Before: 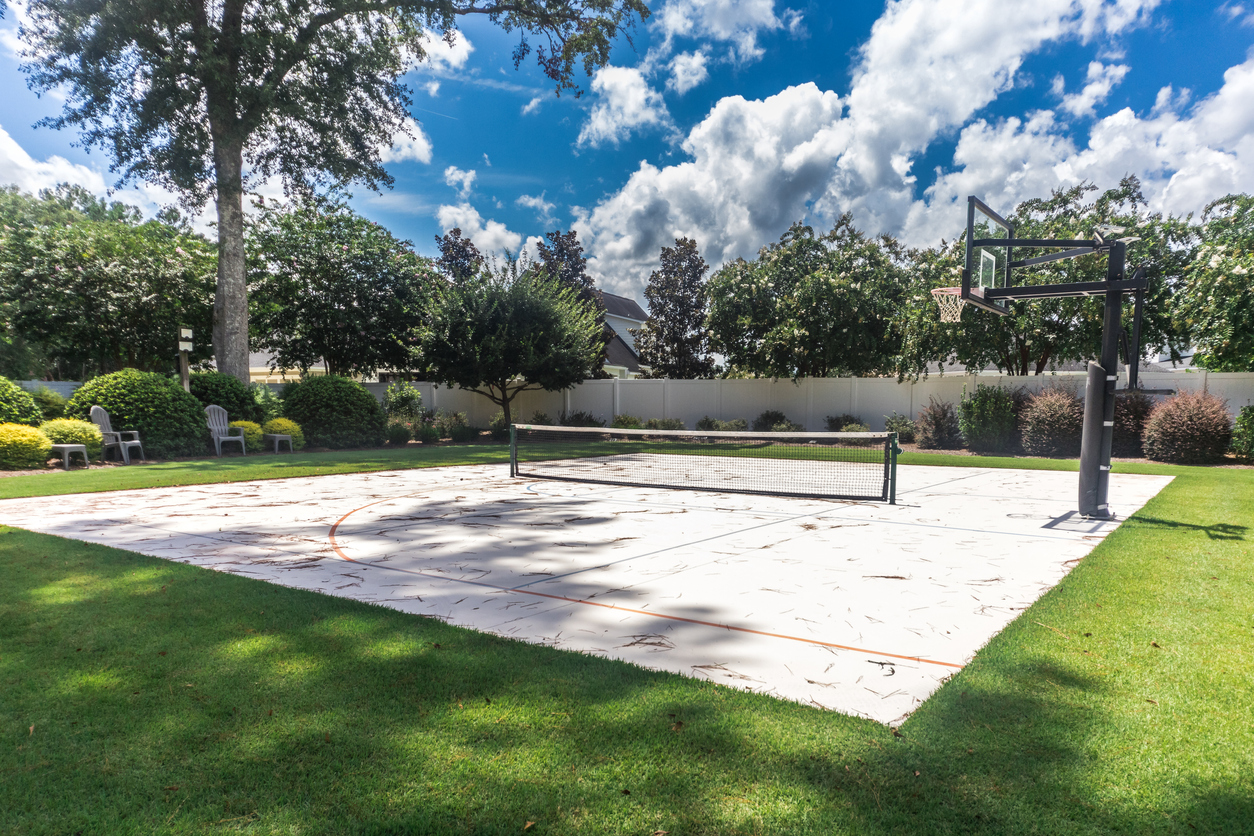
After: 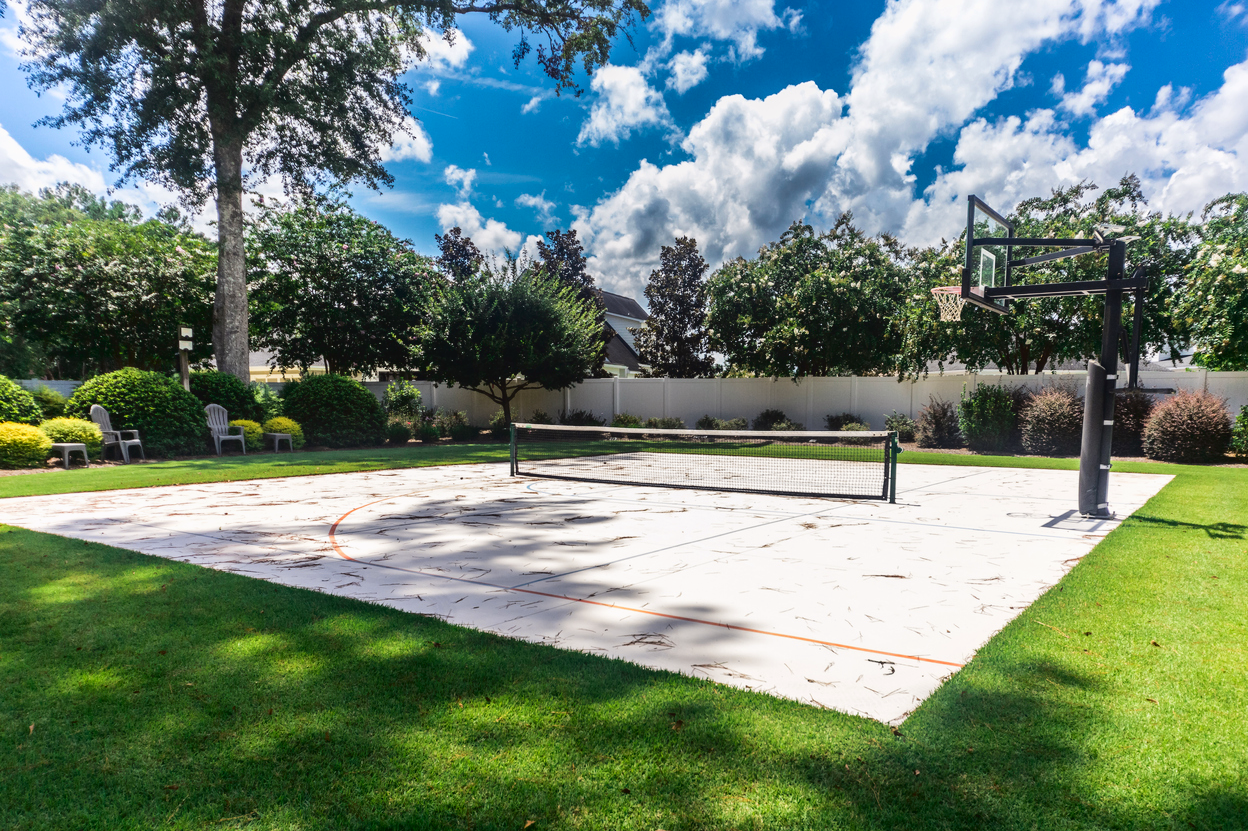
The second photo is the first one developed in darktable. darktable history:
crop: top 0.236%, bottom 0.132%
tone curve: curves: ch0 [(0, 0.023) (0.132, 0.075) (0.241, 0.178) (0.487, 0.491) (0.782, 0.8) (1, 0.989)]; ch1 [(0, 0) (0.396, 0.369) (0.467, 0.454) (0.498, 0.5) (0.518, 0.517) (0.57, 0.586) (0.619, 0.663) (0.692, 0.744) (1, 1)]; ch2 [(0, 0) (0.427, 0.416) (0.483, 0.481) (0.503, 0.503) (0.526, 0.527) (0.563, 0.573) (0.632, 0.667) (0.705, 0.737) (0.985, 0.966)], color space Lab, independent channels, preserve colors none
